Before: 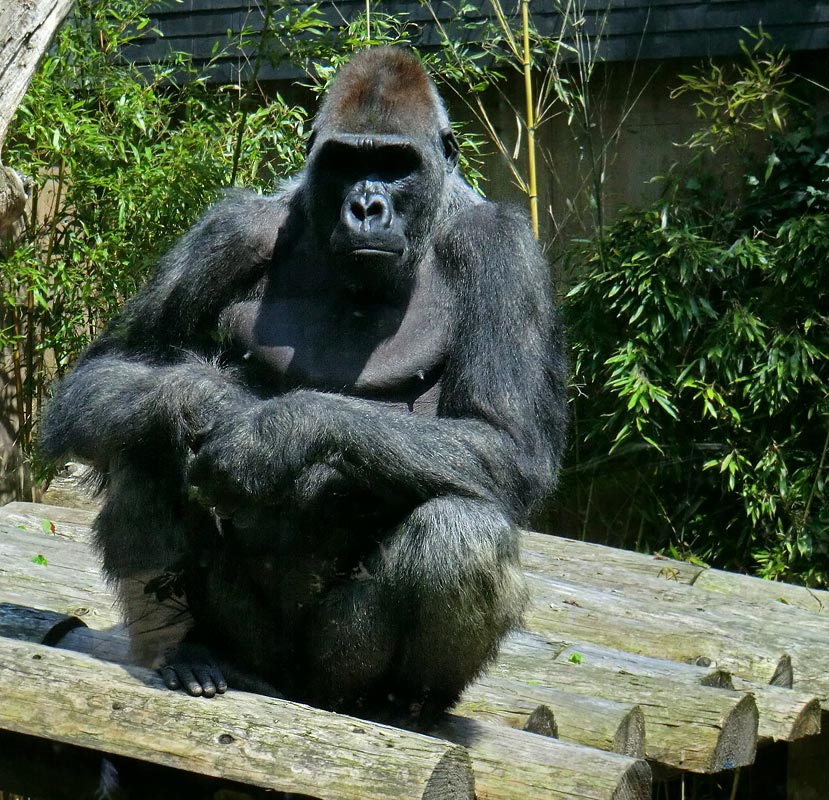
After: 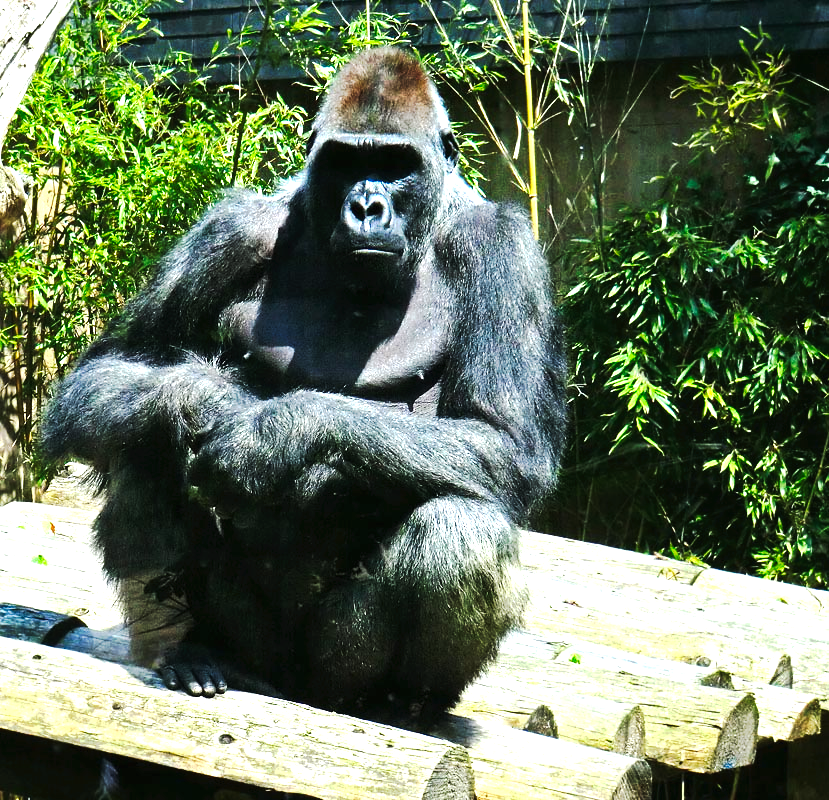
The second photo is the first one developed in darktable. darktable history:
exposure: black level correction 0, exposure 1.5 EV, compensate exposure bias true, compensate highlight preservation false
tone curve: curves: ch0 [(0, 0) (0.003, 0.006) (0.011, 0.011) (0.025, 0.02) (0.044, 0.032) (0.069, 0.035) (0.1, 0.046) (0.136, 0.063) (0.177, 0.089) (0.224, 0.12) (0.277, 0.16) (0.335, 0.206) (0.399, 0.268) (0.468, 0.359) (0.543, 0.466) (0.623, 0.582) (0.709, 0.722) (0.801, 0.808) (0.898, 0.886) (1, 1)], preserve colors none
